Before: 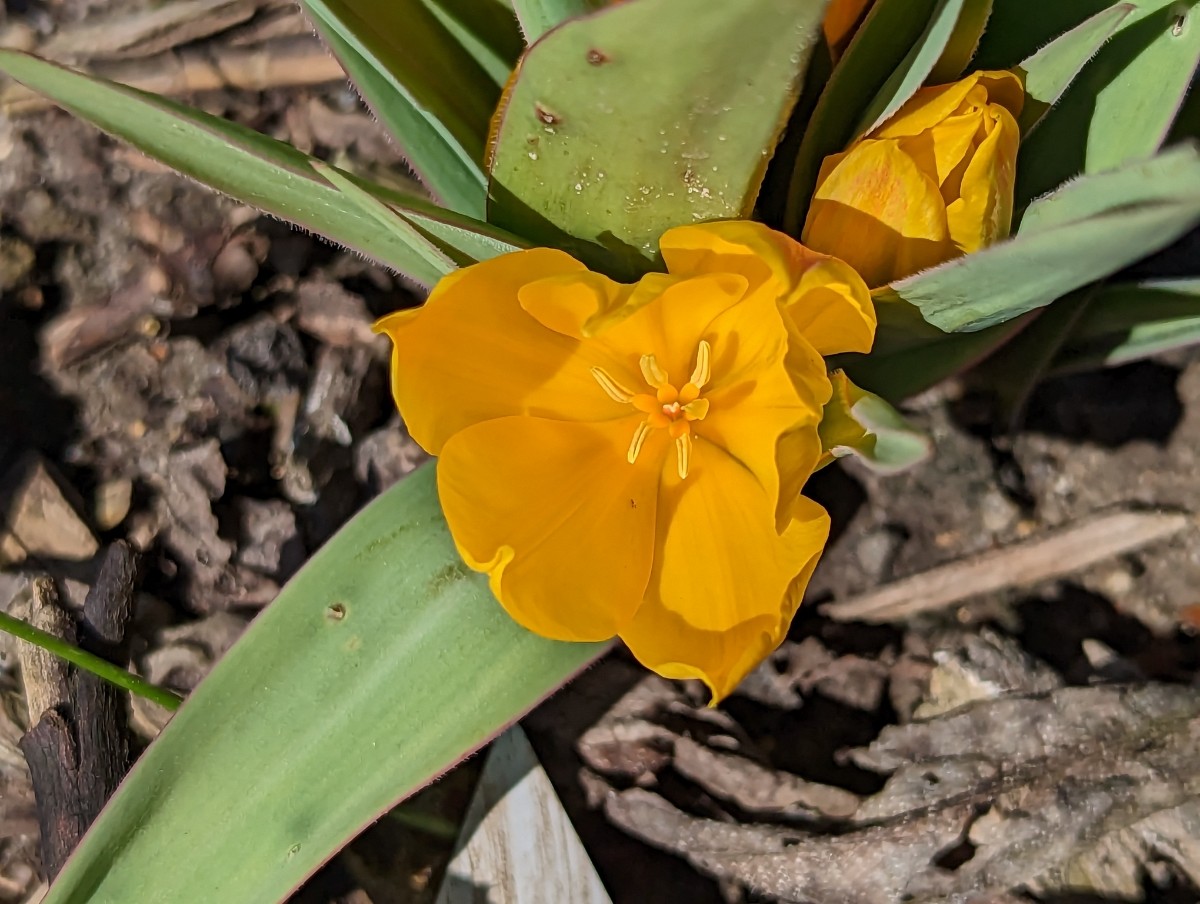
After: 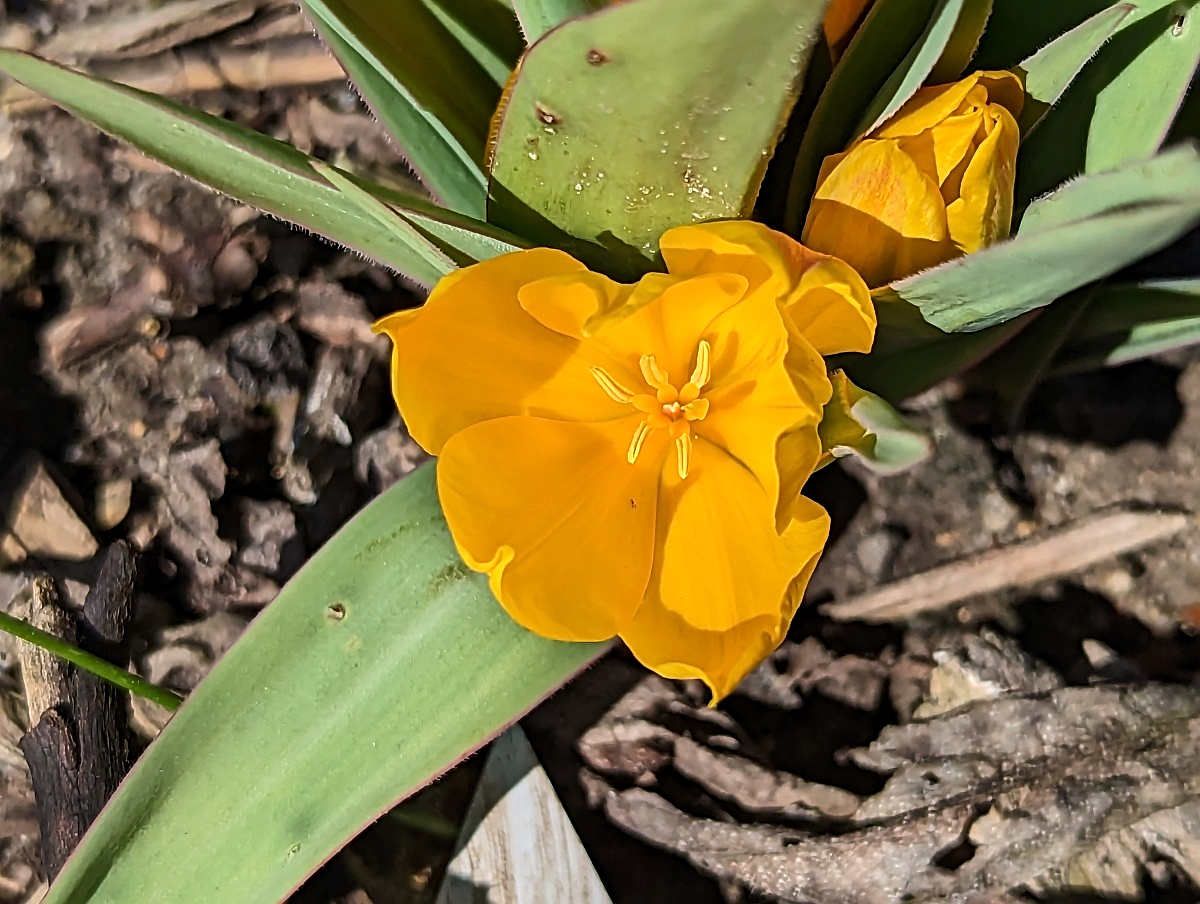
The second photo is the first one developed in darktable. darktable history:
sharpen: on, module defaults
tone equalizer: -8 EV -0.422 EV, -7 EV -0.381 EV, -6 EV -0.301 EV, -5 EV -0.244 EV, -3 EV 0.253 EV, -2 EV 0.308 EV, -1 EV 0.368 EV, +0 EV 0.432 EV, edges refinement/feathering 500, mask exposure compensation -1.57 EV, preserve details no
